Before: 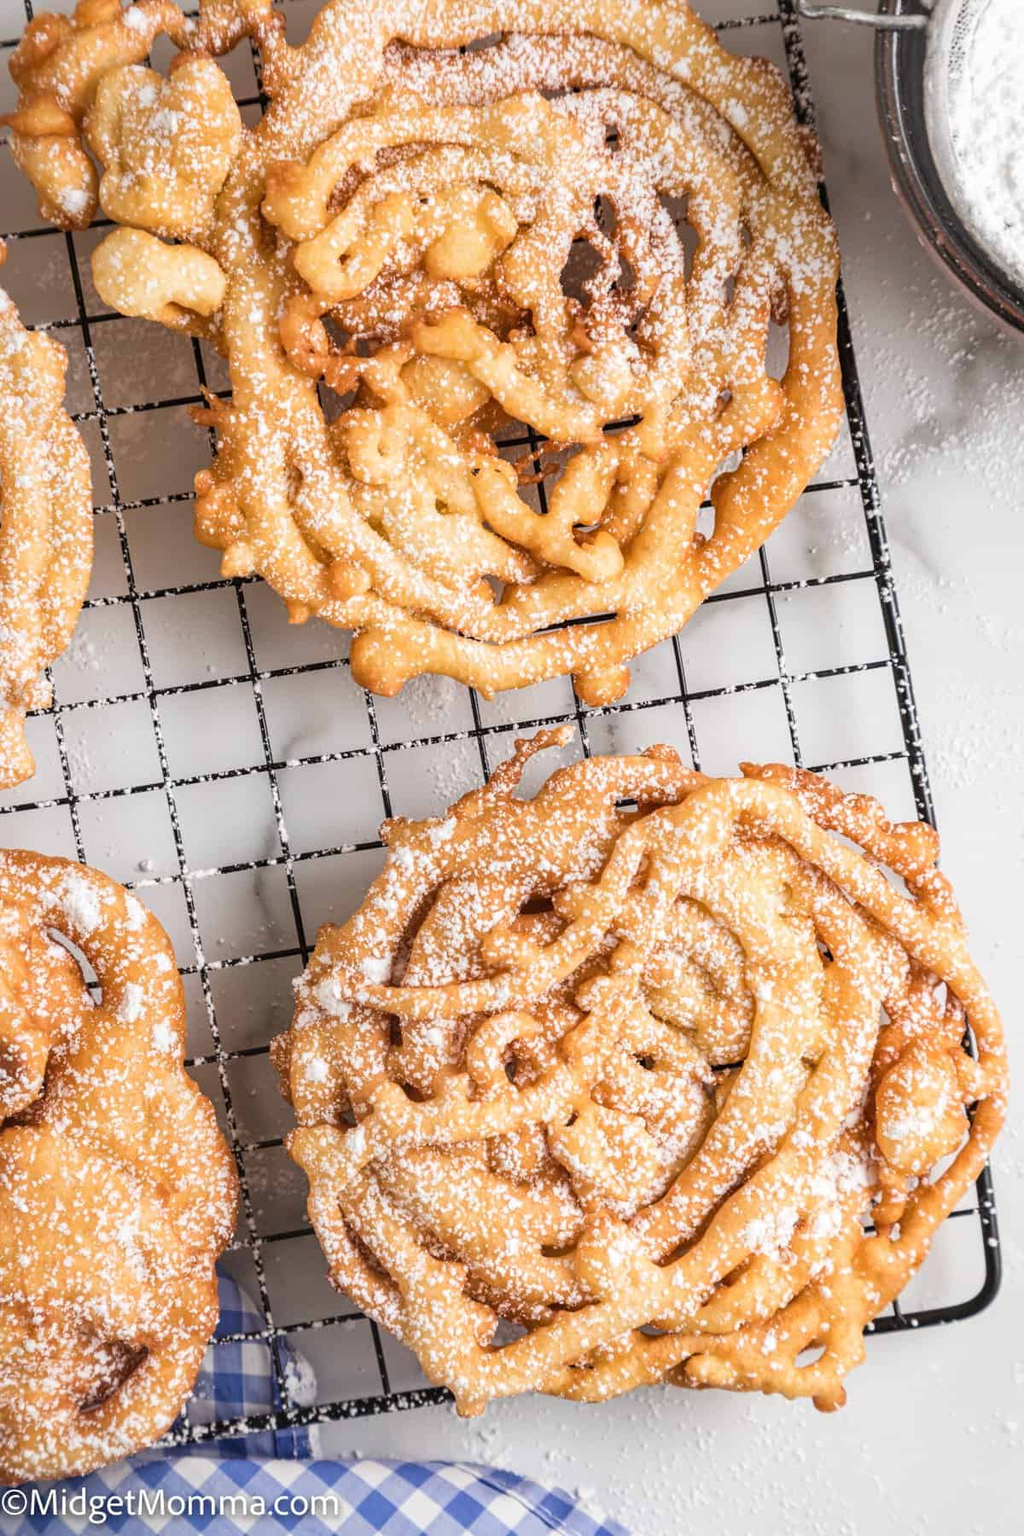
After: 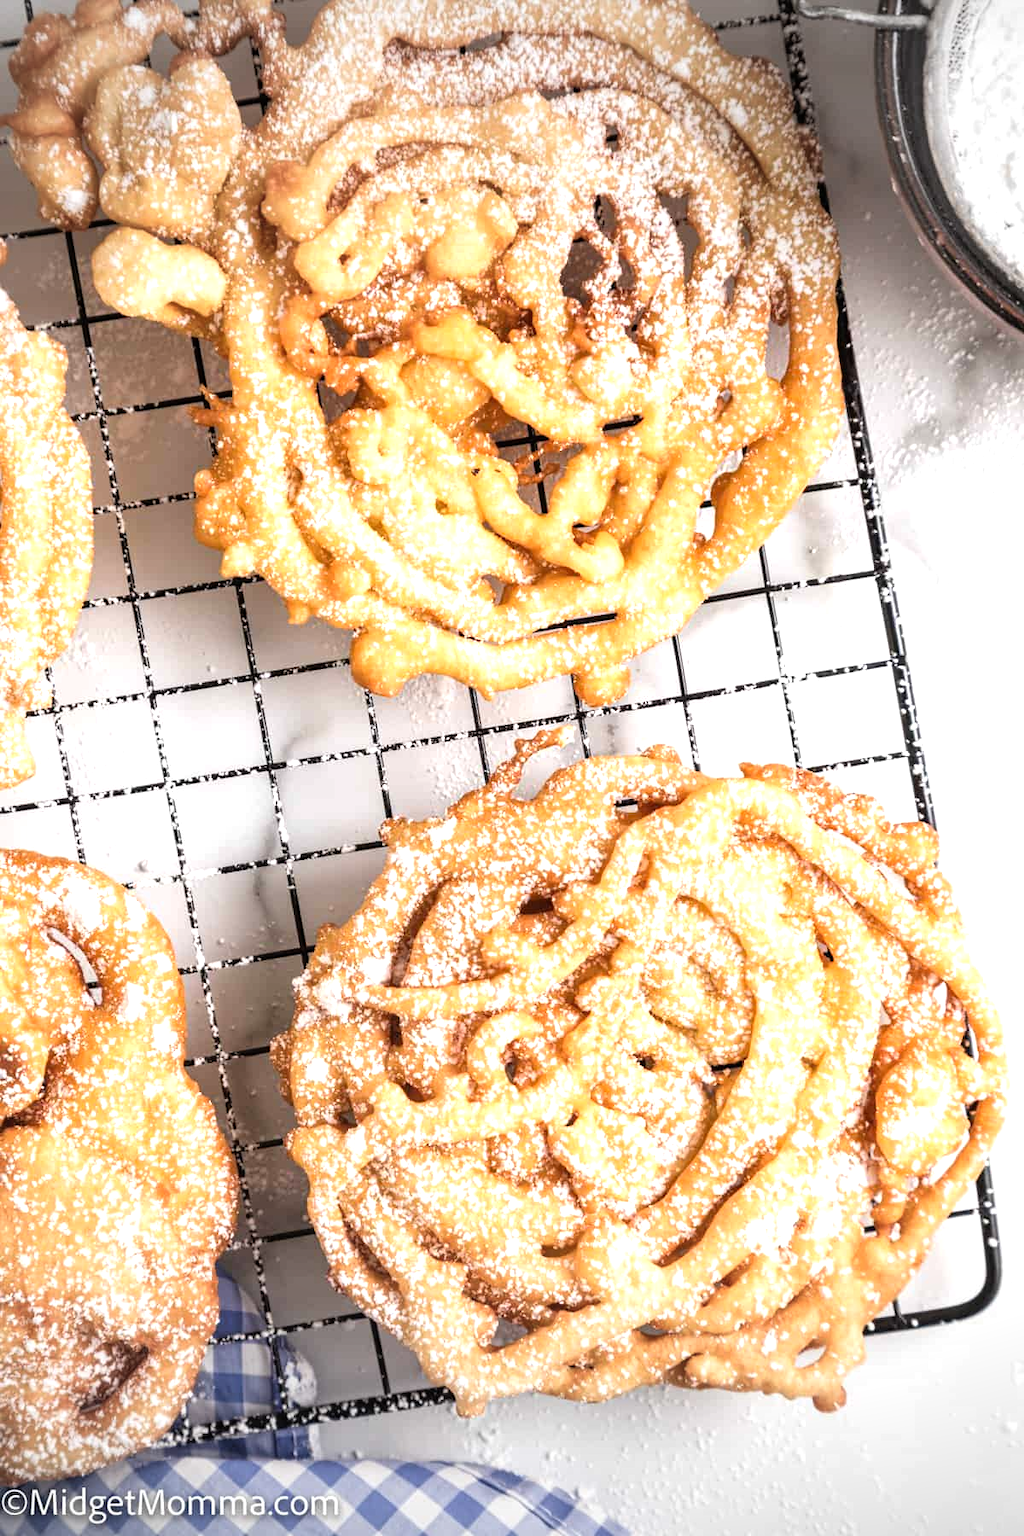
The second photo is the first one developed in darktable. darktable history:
tone equalizer: -8 EV -0.733 EV, -7 EV -0.71 EV, -6 EV -0.605 EV, -5 EV -0.382 EV, -3 EV 0.374 EV, -2 EV 0.6 EV, -1 EV 0.678 EV, +0 EV 0.727 EV
vignetting: fall-off start 98.16%, fall-off radius 100.89%, width/height ratio 1.424
